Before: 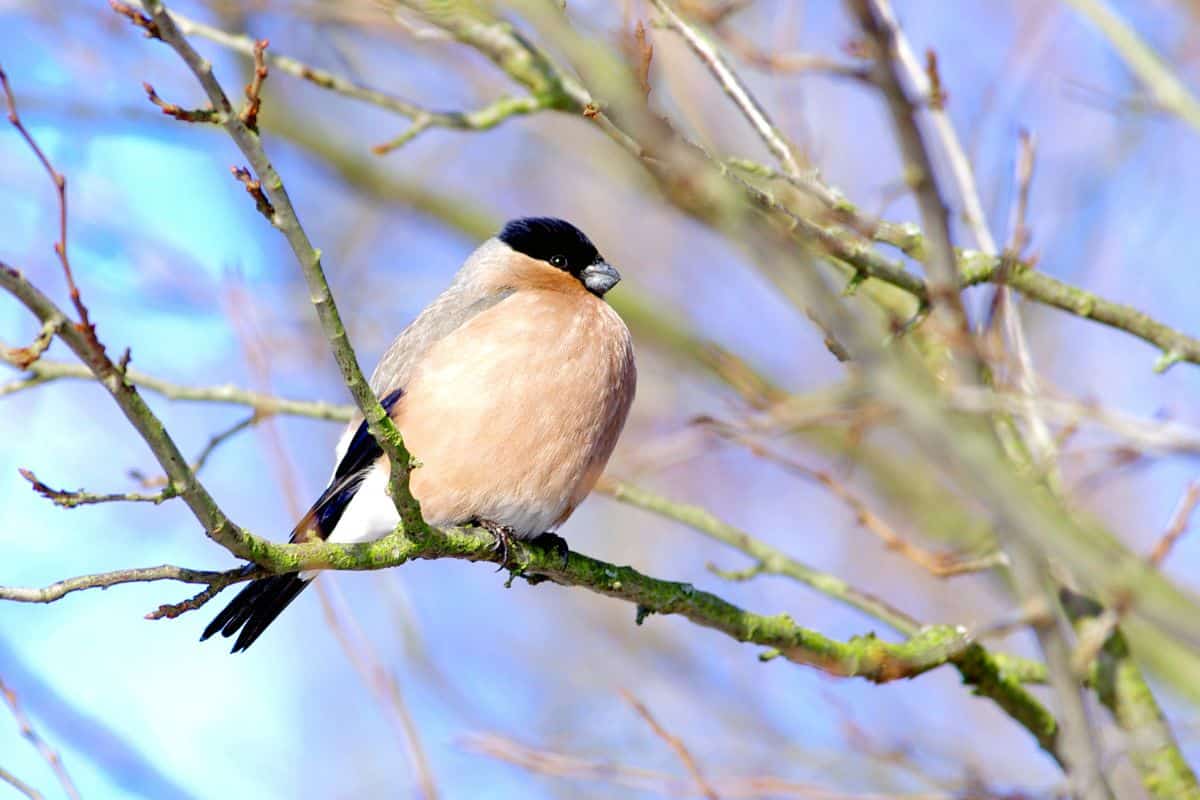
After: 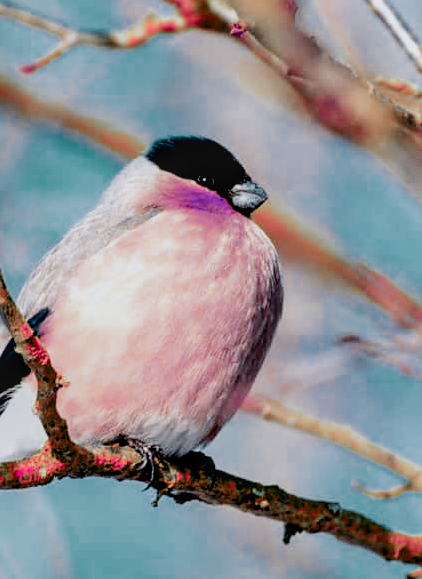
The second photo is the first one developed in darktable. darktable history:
crop and rotate: left 29.476%, top 10.214%, right 35.32%, bottom 17.333%
filmic rgb: black relative exposure -5 EV, hardness 2.88, contrast 1.4, highlights saturation mix -30%
color zones: curves: ch0 [(0.826, 0.353)]; ch1 [(0.242, 0.647) (0.889, 0.342)]; ch2 [(0.246, 0.089) (0.969, 0.068)]
exposure: black level correction 0.009, exposure -0.159 EV, compensate highlight preservation false
color calibration: illuminant as shot in camera, x 0.358, y 0.373, temperature 4628.91 K
local contrast: on, module defaults
